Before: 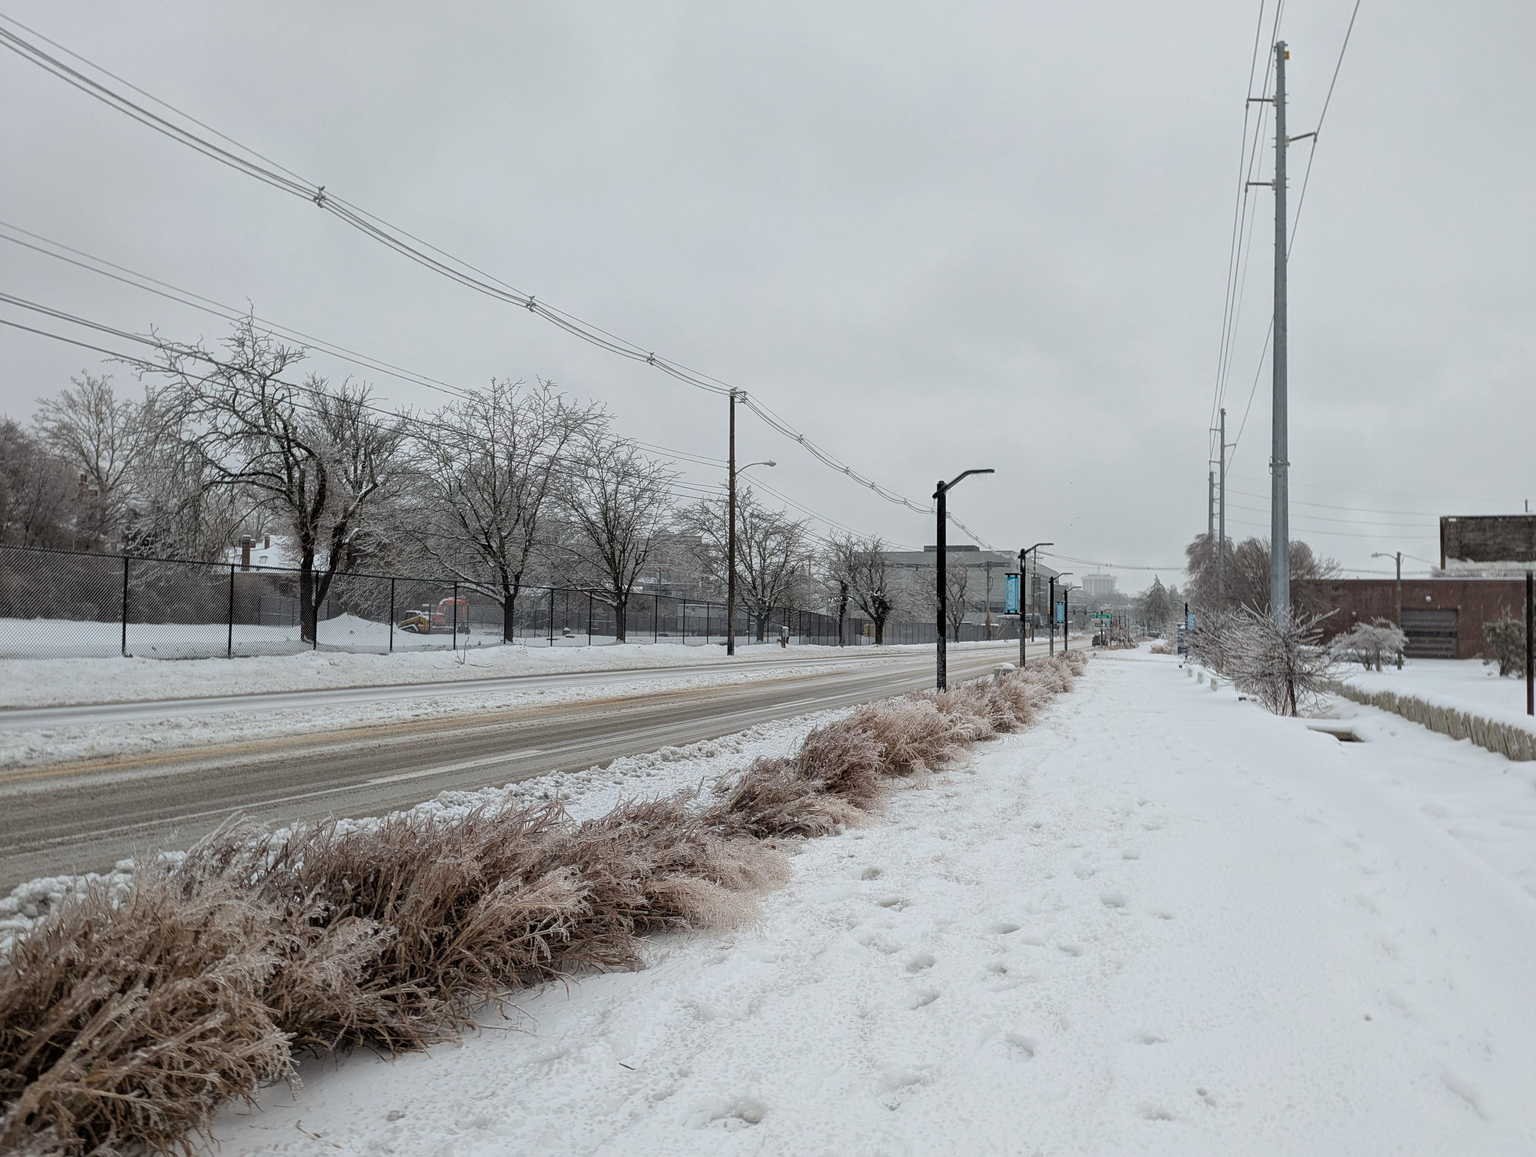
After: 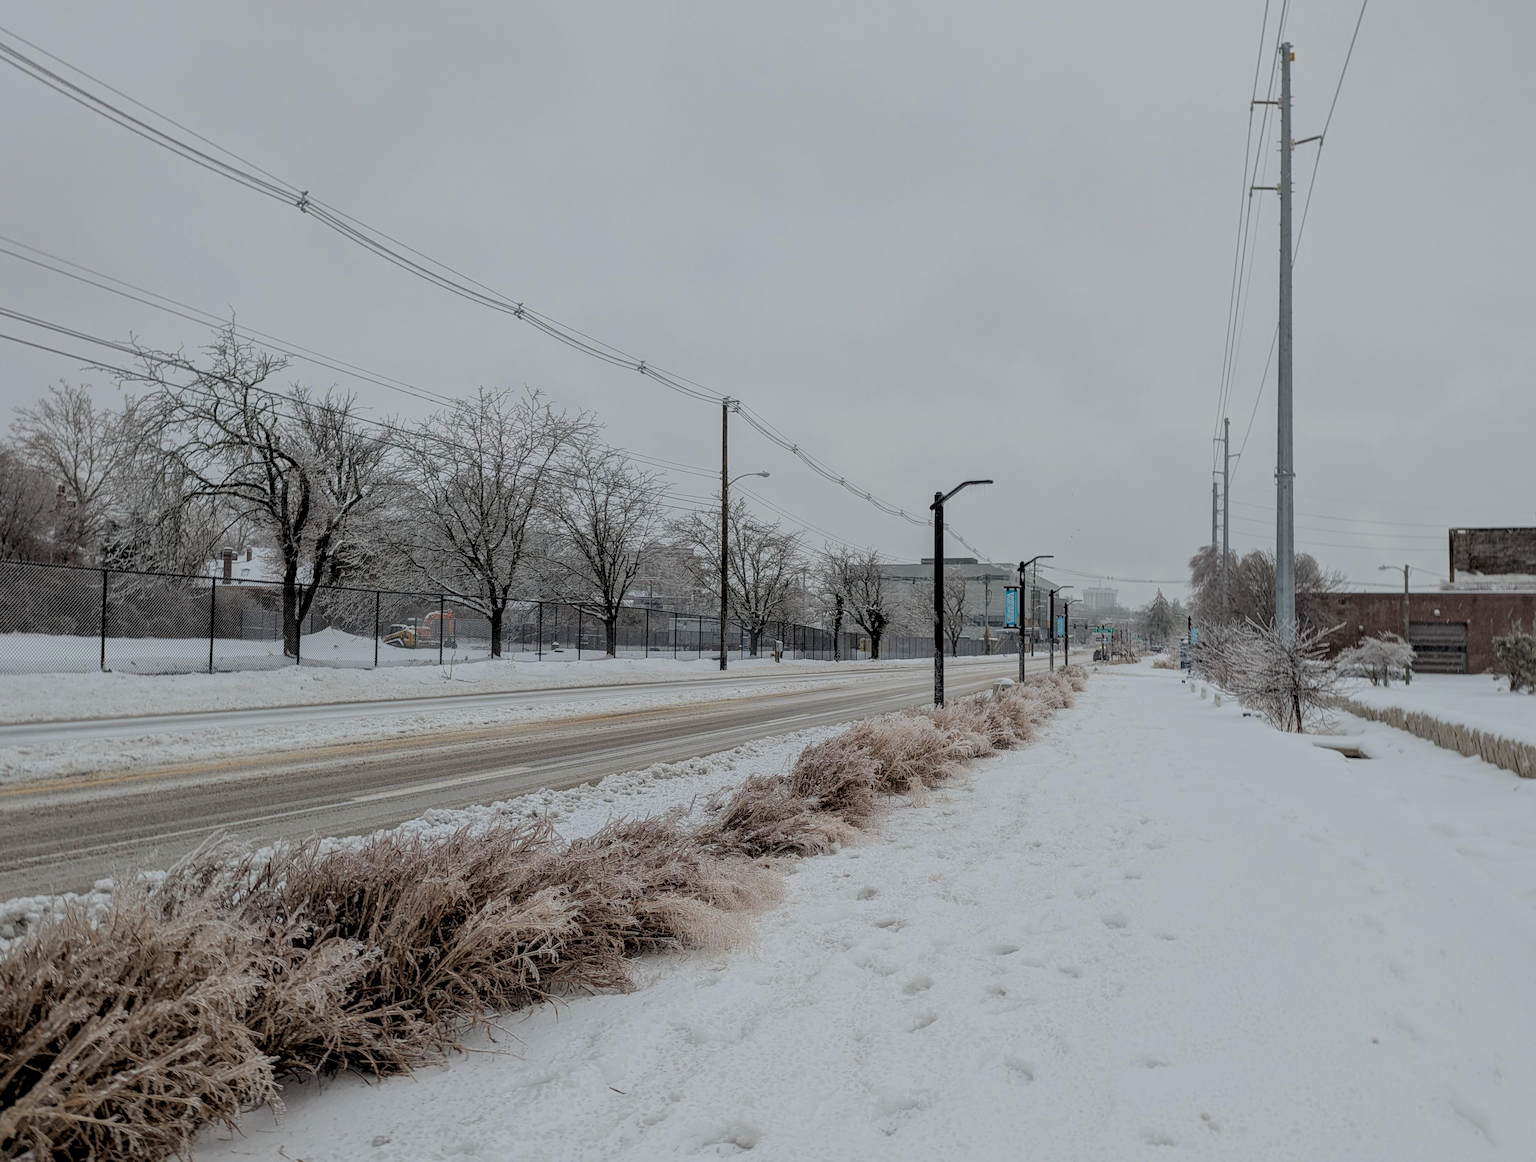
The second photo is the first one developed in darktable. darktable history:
crop and rotate: left 1.555%, right 0.667%, bottom 1.756%
filmic rgb: black relative exposure -8.8 EV, white relative exposure 4.99 EV, target black luminance 0%, hardness 3.79, latitude 66.36%, contrast 0.82, highlights saturation mix 10.45%, shadows ↔ highlights balance 20.15%, color science v6 (2022)
local contrast: on, module defaults
